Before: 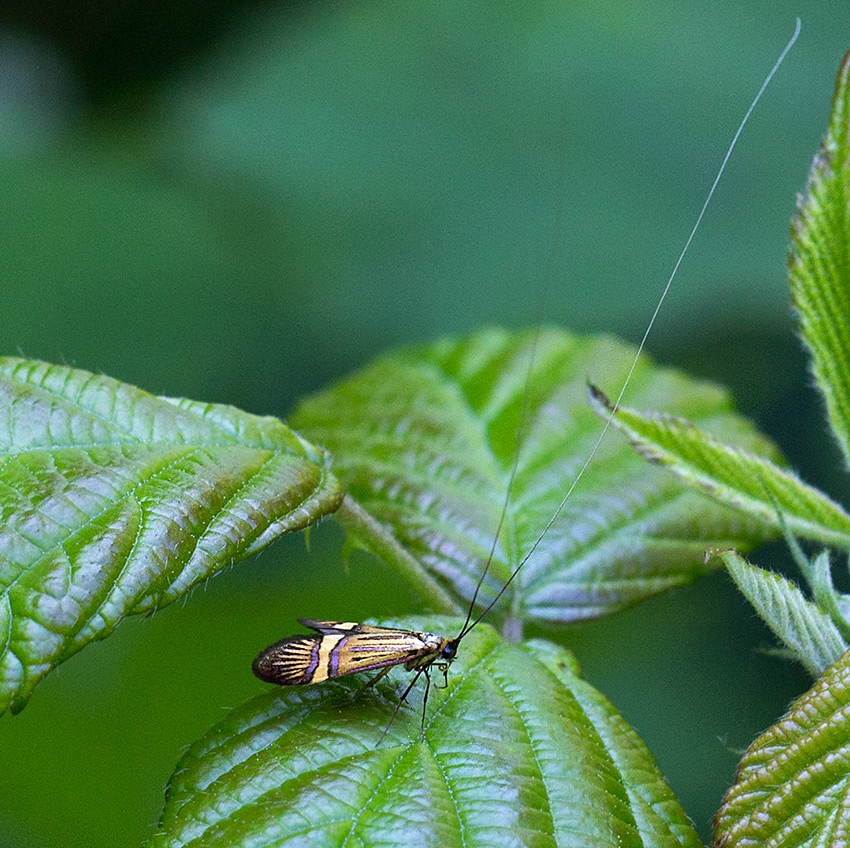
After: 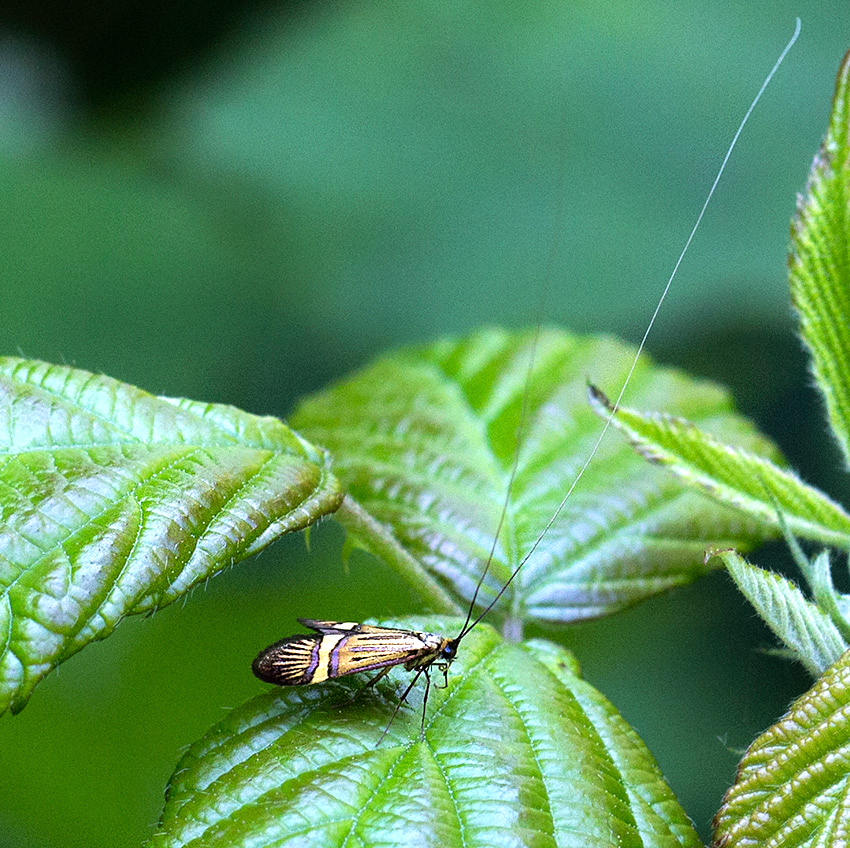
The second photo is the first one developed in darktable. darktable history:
tone equalizer: -8 EV -0.746 EV, -7 EV -0.696 EV, -6 EV -0.626 EV, -5 EV -0.4 EV, -3 EV 0.404 EV, -2 EV 0.6 EV, -1 EV 0.689 EV, +0 EV 0.775 EV, mask exposure compensation -0.487 EV
